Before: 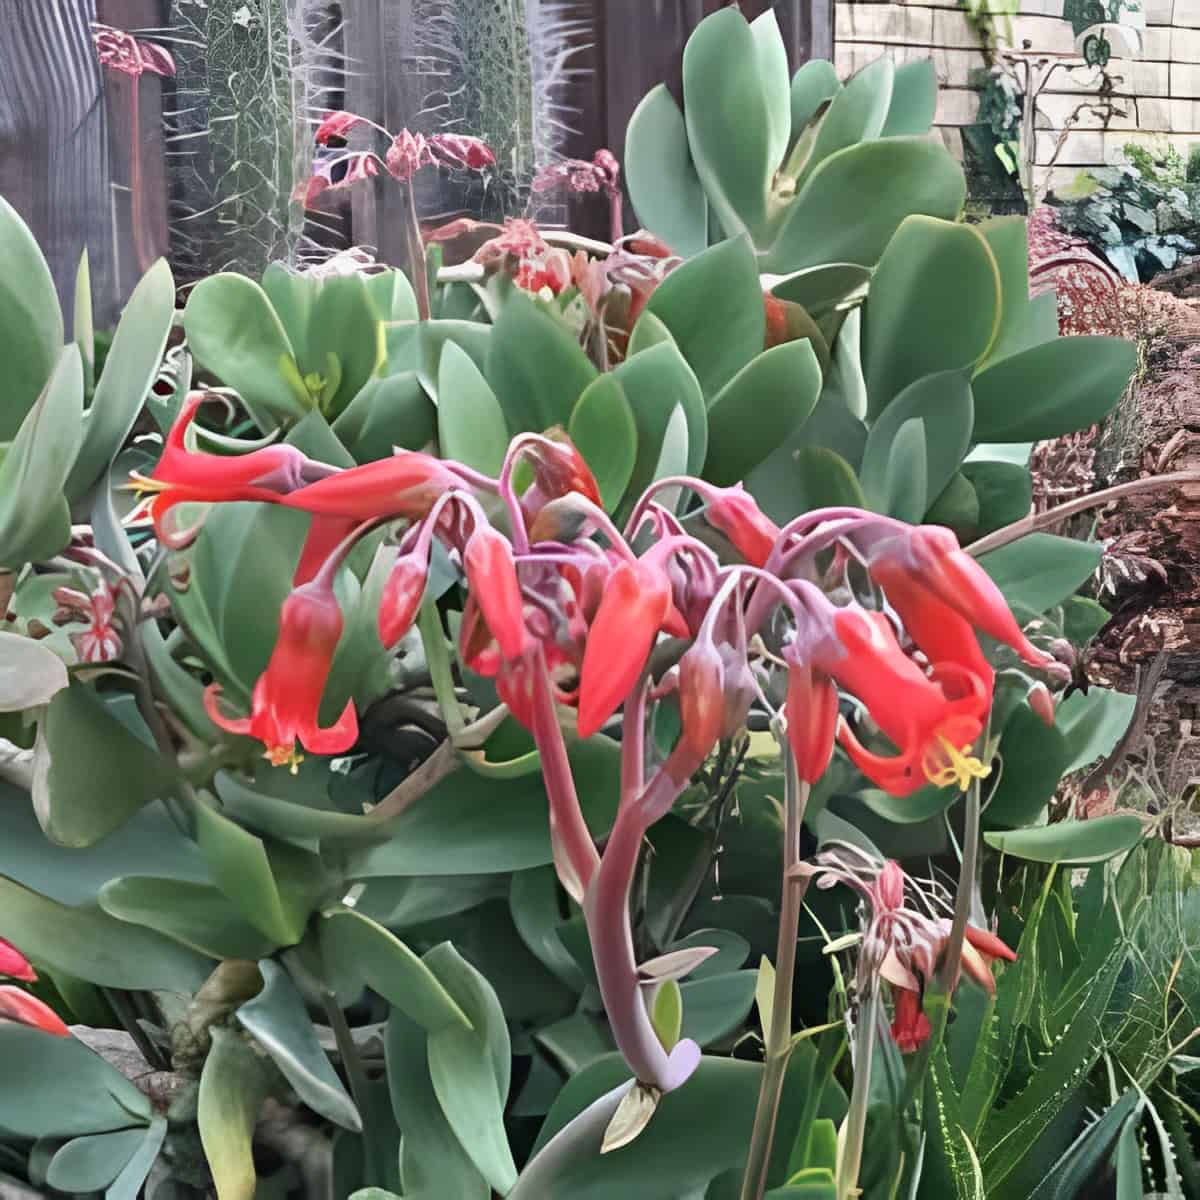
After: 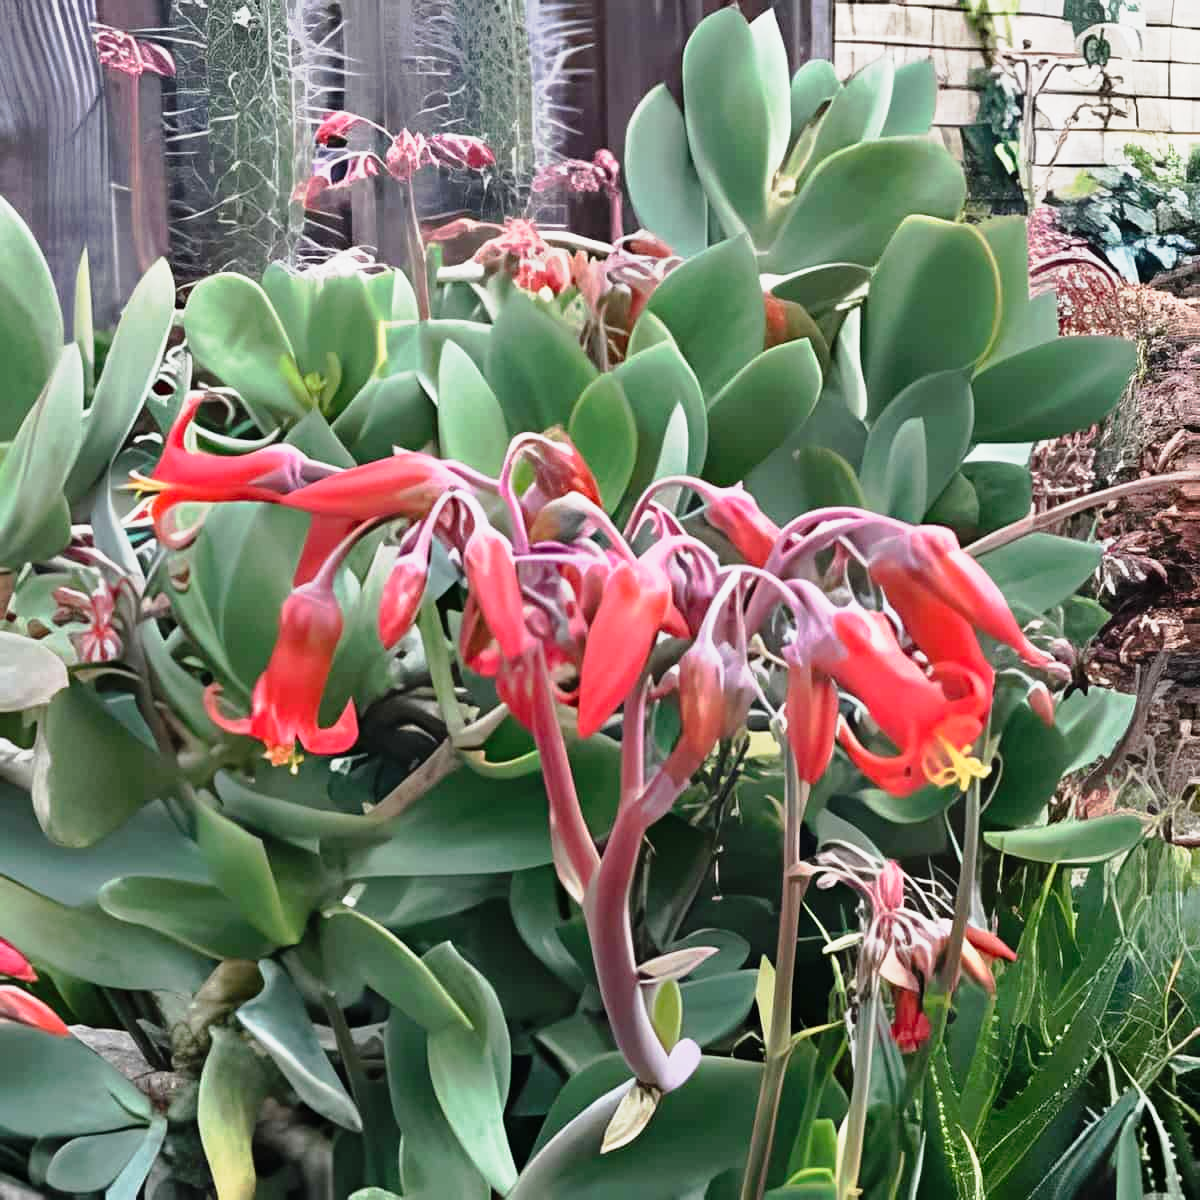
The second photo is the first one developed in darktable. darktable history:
tone curve: curves: ch0 [(0, 0) (0.105, 0.068) (0.195, 0.162) (0.283, 0.283) (0.384, 0.404) (0.485, 0.531) (0.638, 0.681) (0.795, 0.879) (1, 0.977)]; ch1 [(0, 0) (0.161, 0.092) (0.35, 0.33) (0.379, 0.401) (0.456, 0.469) (0.504, 0.501) (0.512, 0.523) (0.58, 0.597) (0.635, 0.646) (1, 1)]; ch2 [(0, 0) (0.371, 0.362) (0.437, 0.437) (0.5, 0.5) (0.53, 0.523) (0.56, 0.58) (0.622, 0.606) (1, 1)], preserve colors none
